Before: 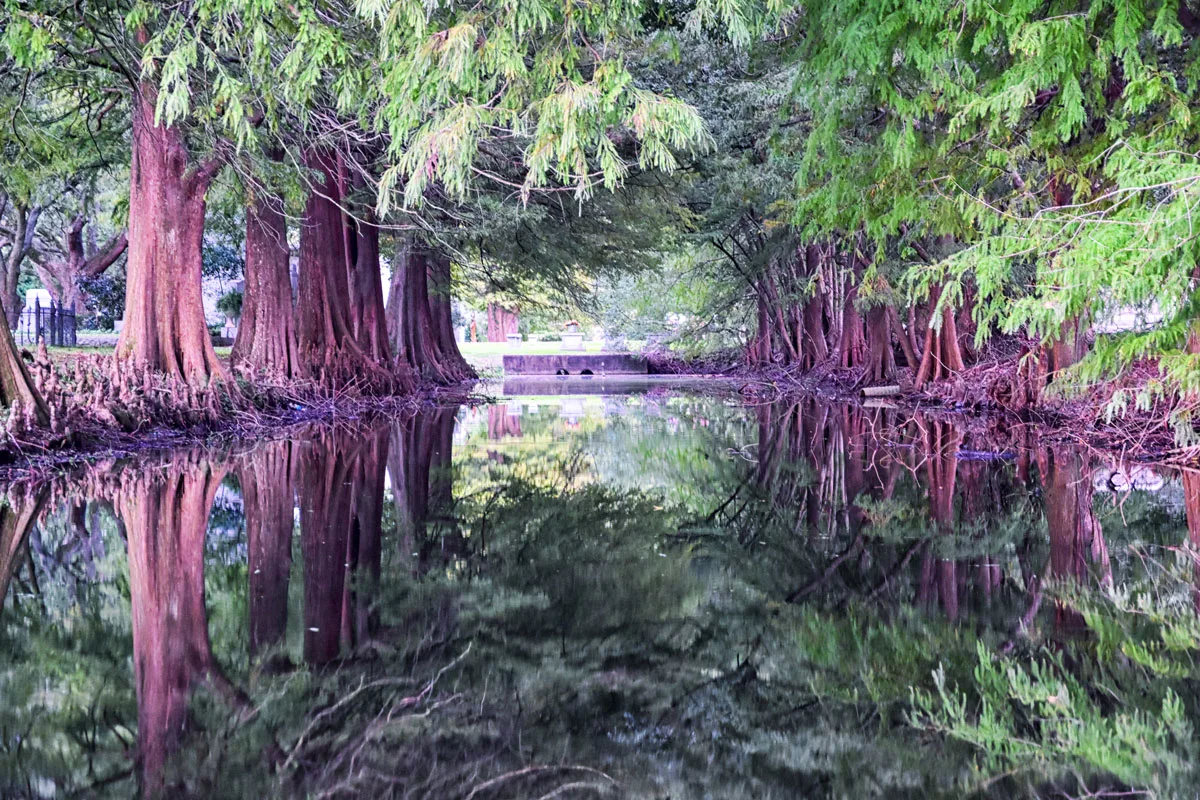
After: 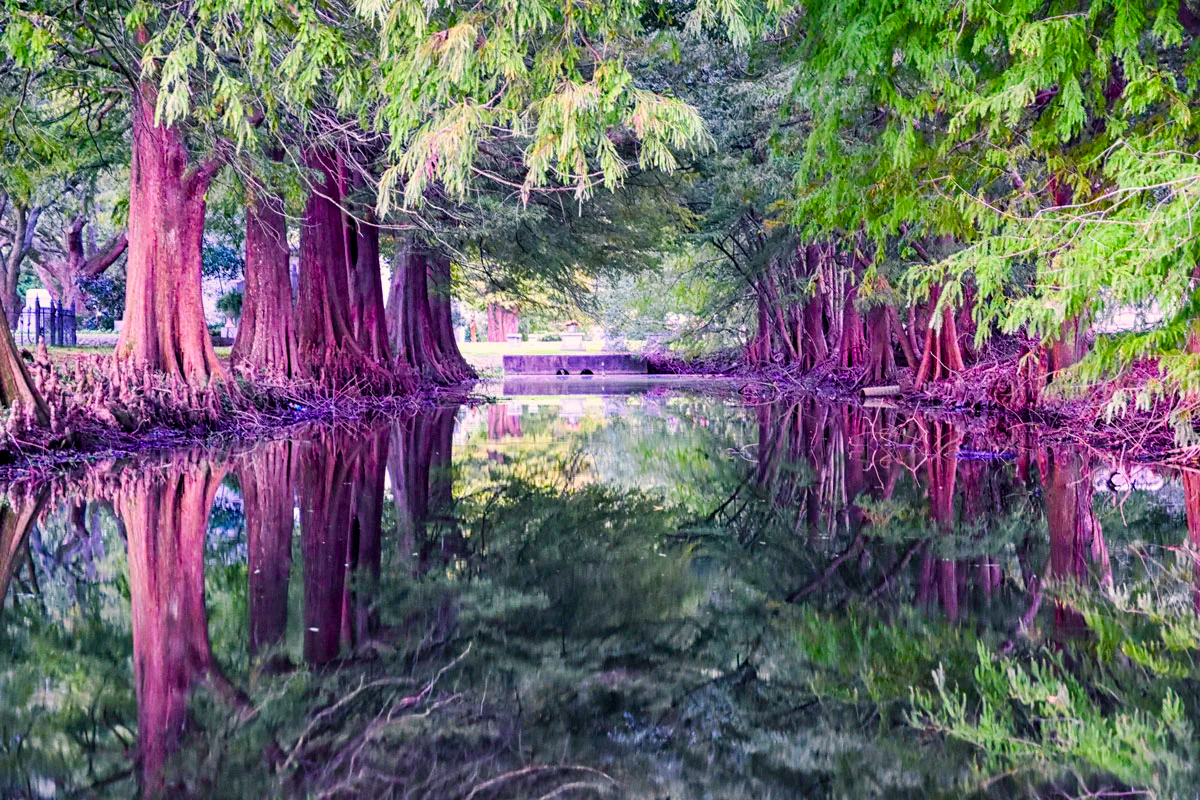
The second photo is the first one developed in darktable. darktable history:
color balance rgb: highlights gain › chroma 2.02%, highlights gain › hue 45.57°, shadows fall-off 102.078%, perceptual saturation grading › global saturation 35.114%, perceptual saturation grading › highlights -24.999%, perceptual saturation grading › shadows 49.906%, mask middle-gray fulcrum 22.137%, global vibrance 20%
